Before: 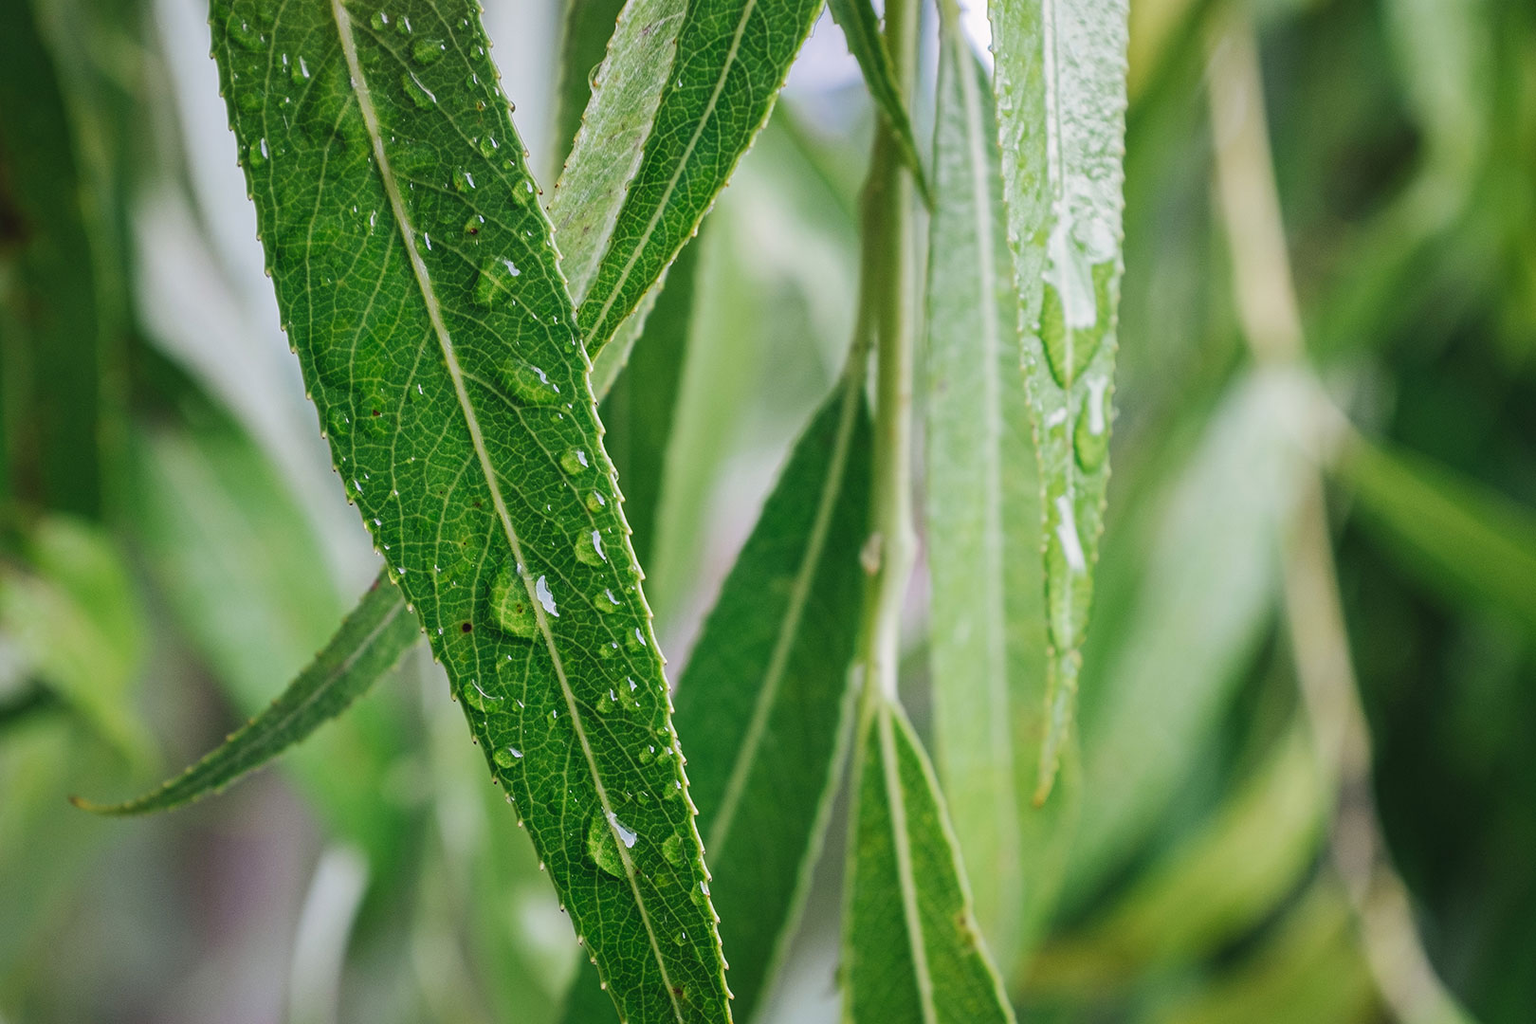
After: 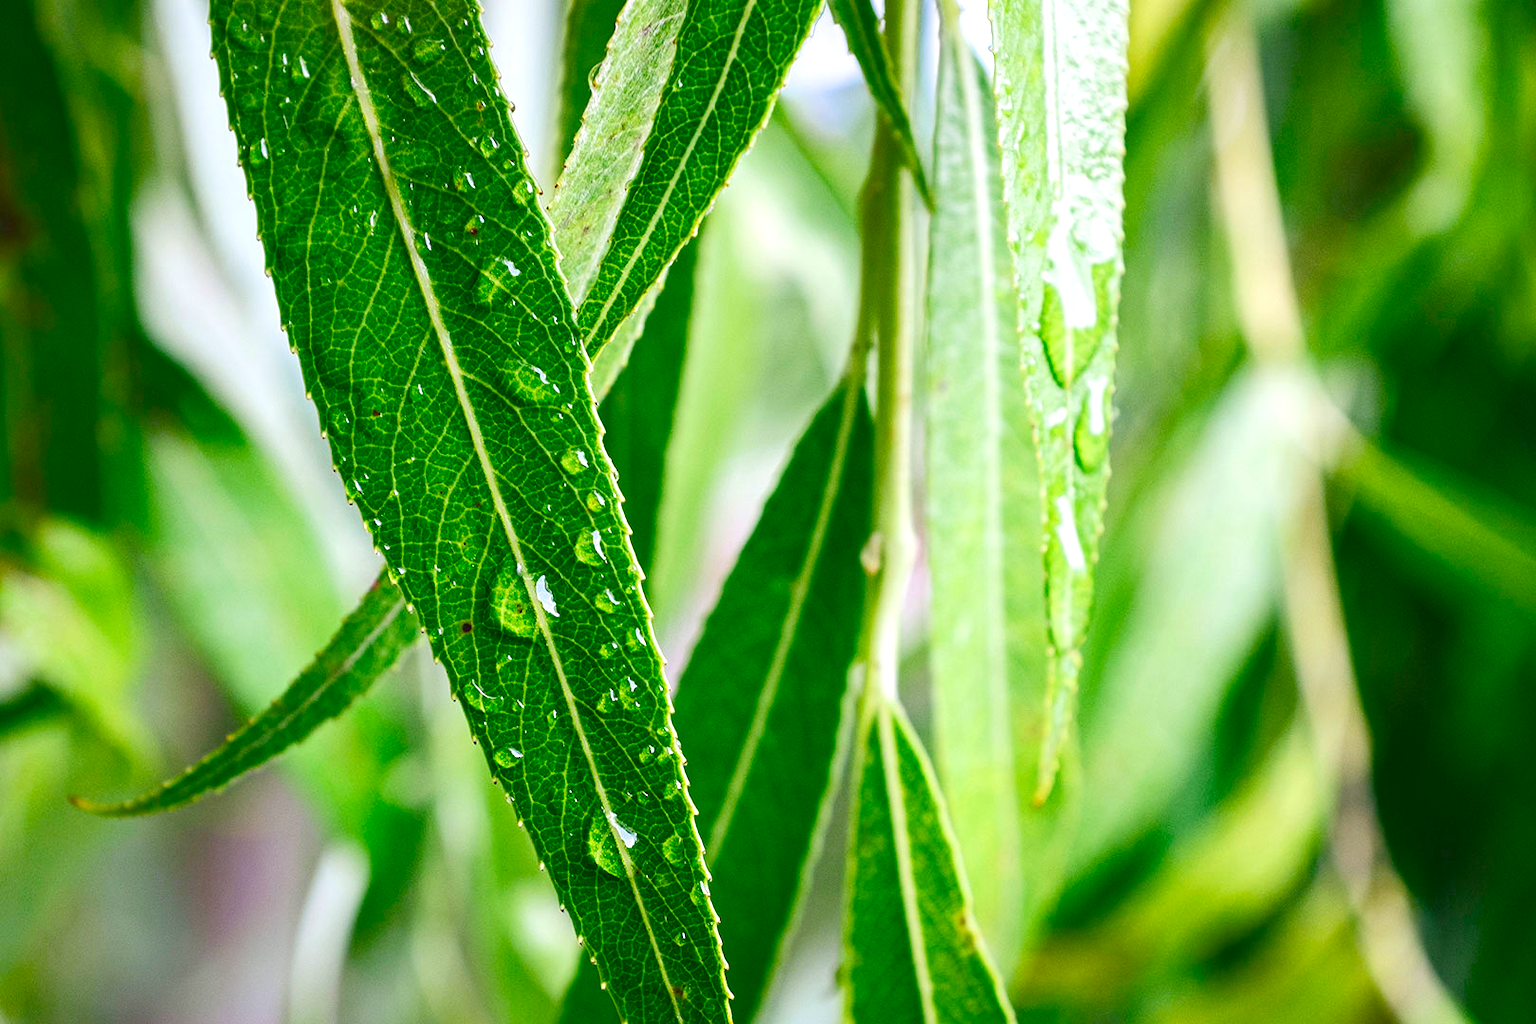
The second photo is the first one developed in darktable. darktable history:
contrast brightness saturation: saturation 0.182
color balance rgb: linear chroma grading › global chroma 14.815%, perceptual saturation grading › global saturation 0.155%, perceptual saturation grading › highlights -8.887%, perceptual saturation grading › mid-tones 18.362%, perceptual saturation grading › shadows 28.608%, saturation formula JzAzBz (2021)
exposure: black level correction 0, exposure 0.691 EV, compensate highlight preservation false
